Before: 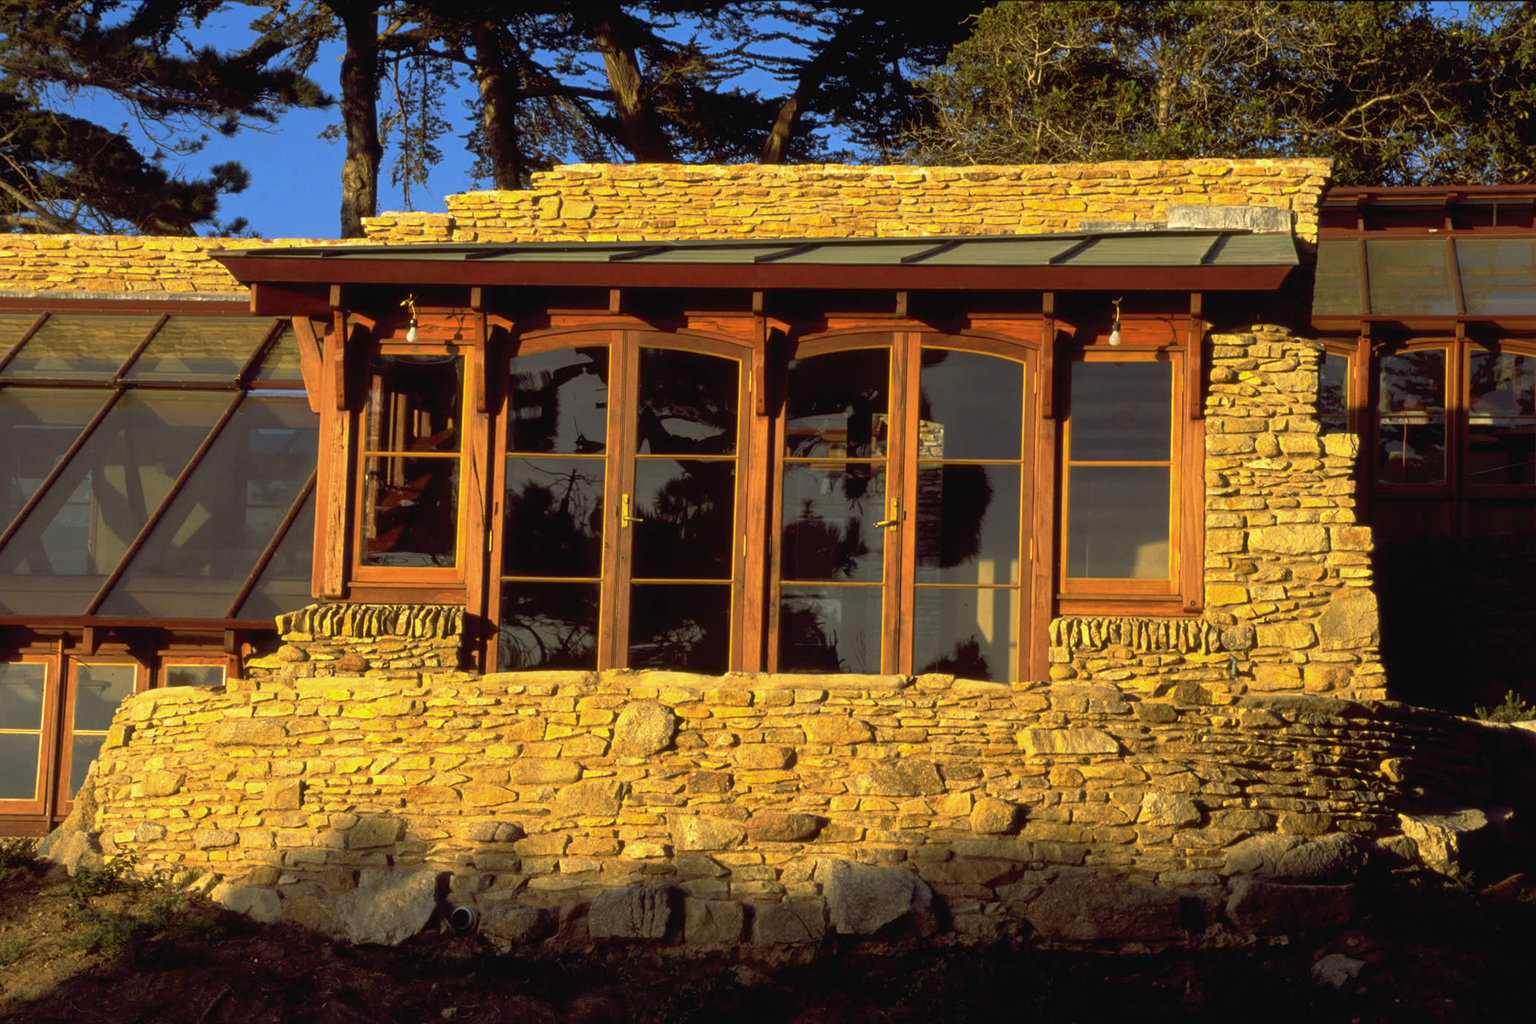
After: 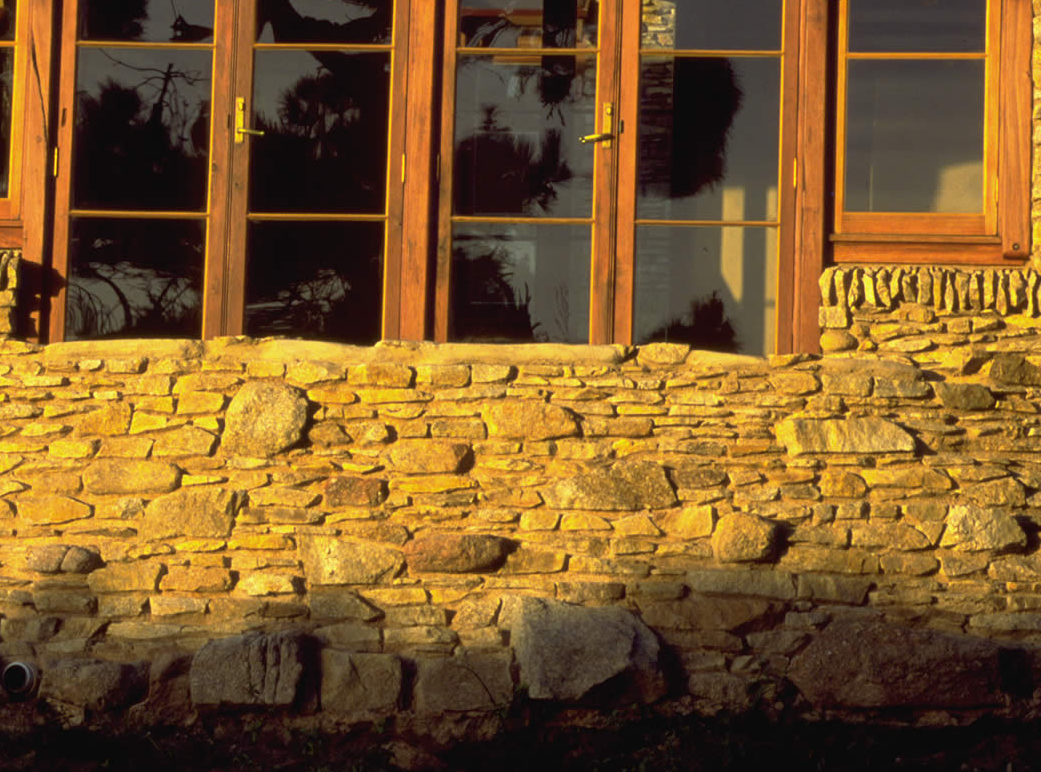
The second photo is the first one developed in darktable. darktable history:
crop: left 29.328%, top 41.331%, right 21.07%, bottom 3.507%
